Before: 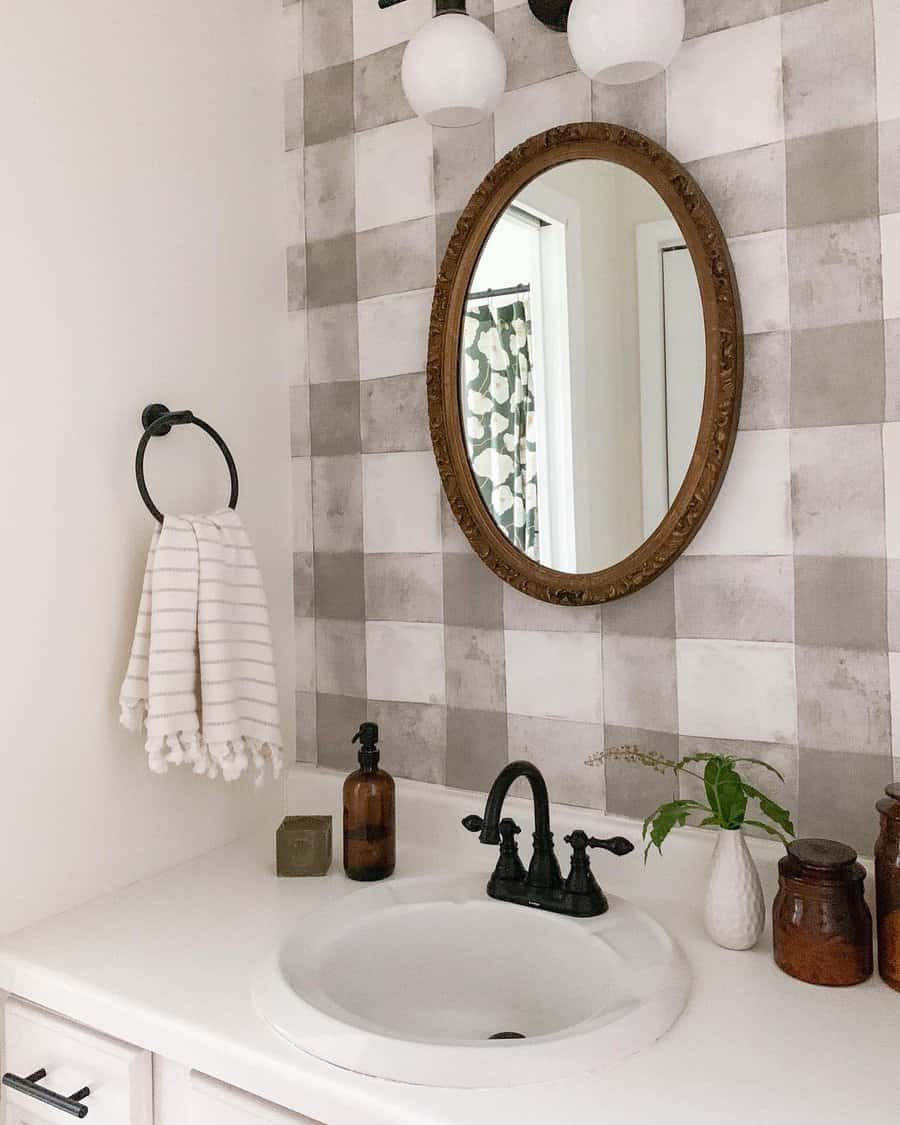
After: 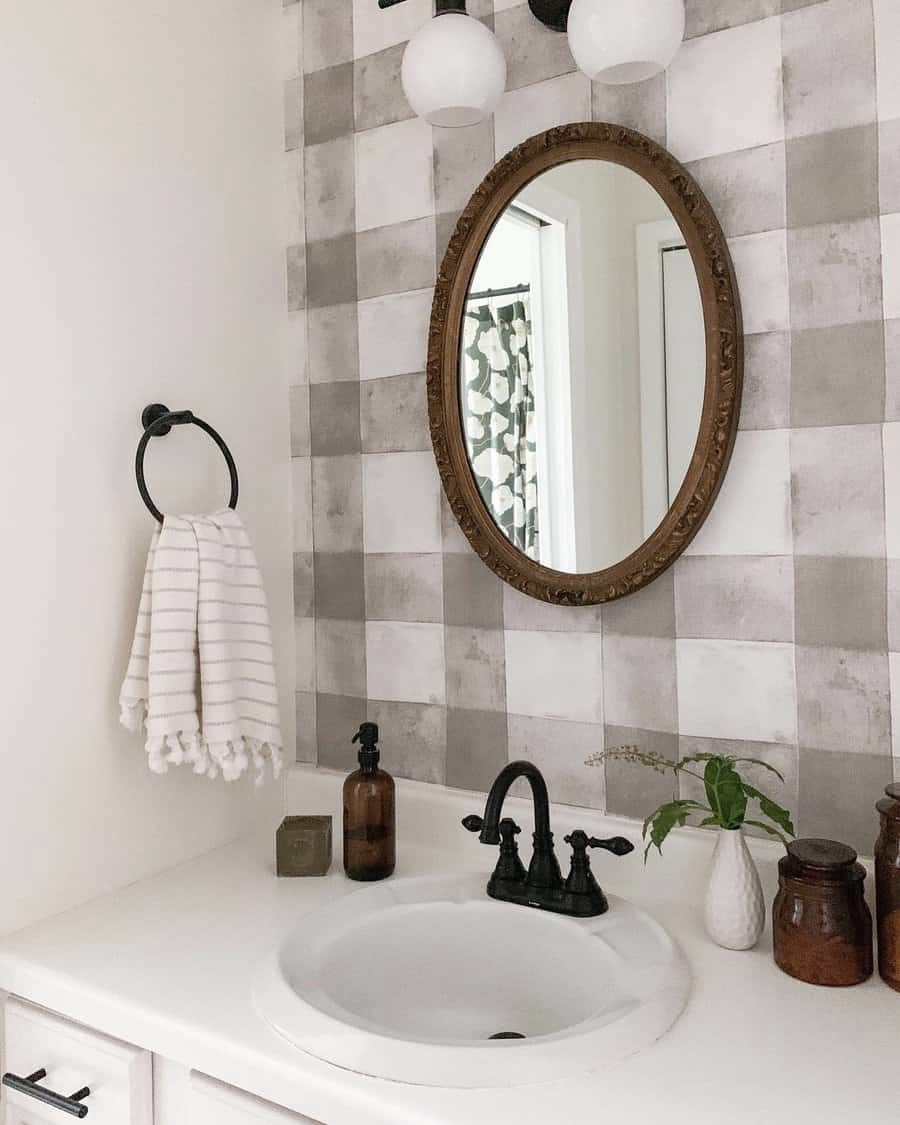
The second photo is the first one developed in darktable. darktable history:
contrast brightness saturation: contrast 0.056, brightness -0.008, saturation -0.224
